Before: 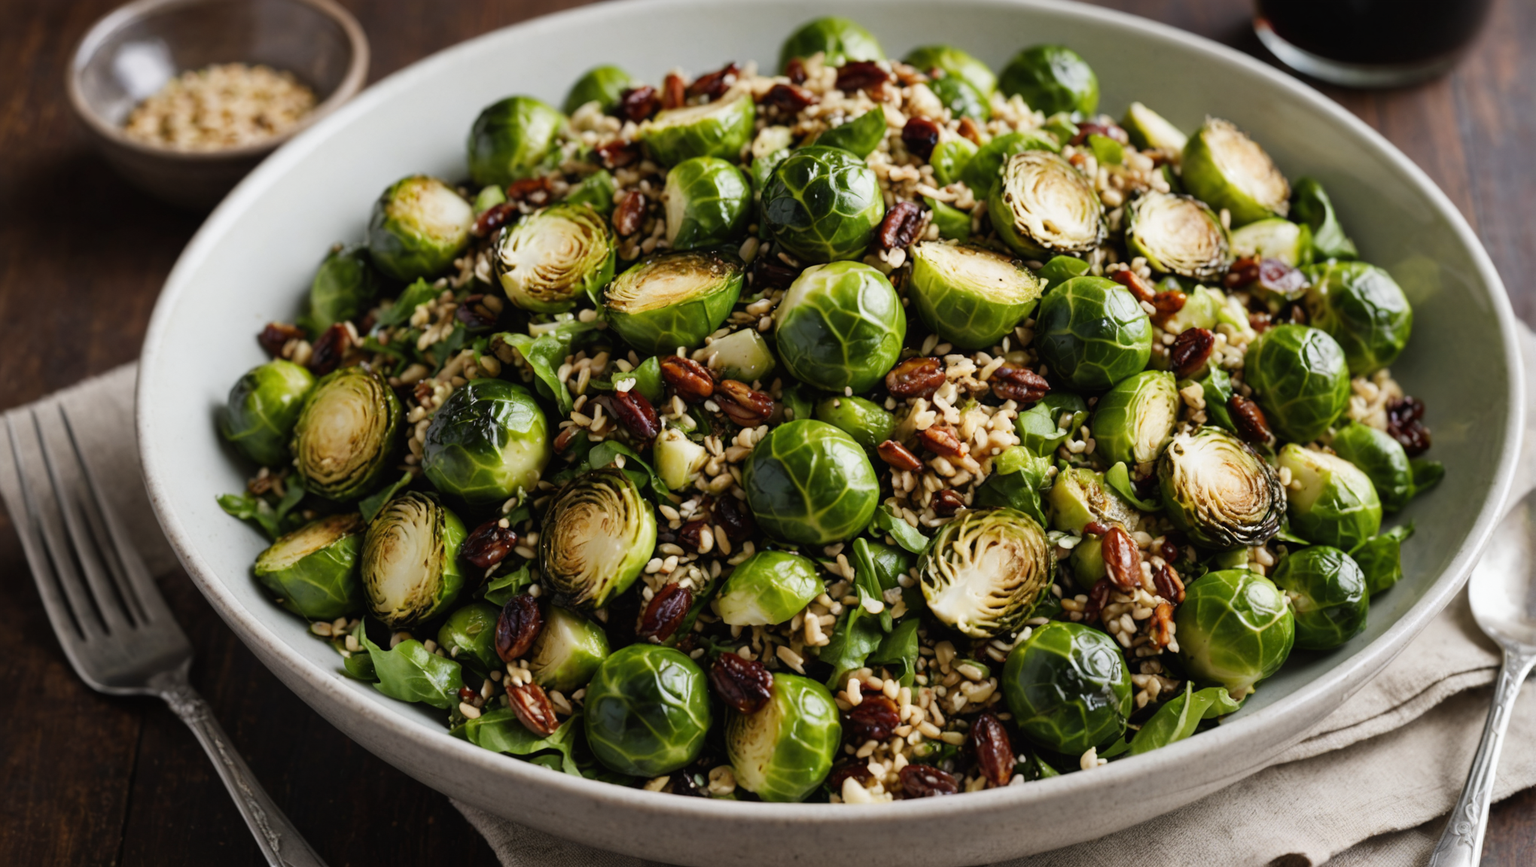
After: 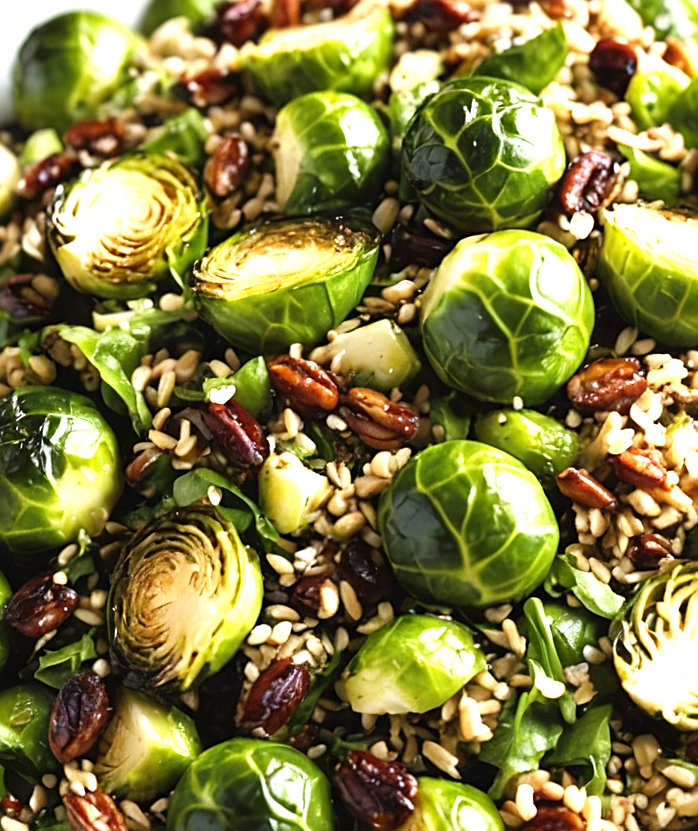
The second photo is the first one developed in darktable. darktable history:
exposure: exposure 1.156 EV, compensate highlight preservation false
crop and rotate: left 29.874%, top 10.238%, right 35.906%, bottom 17.552%
sharpen: on, module defaults
